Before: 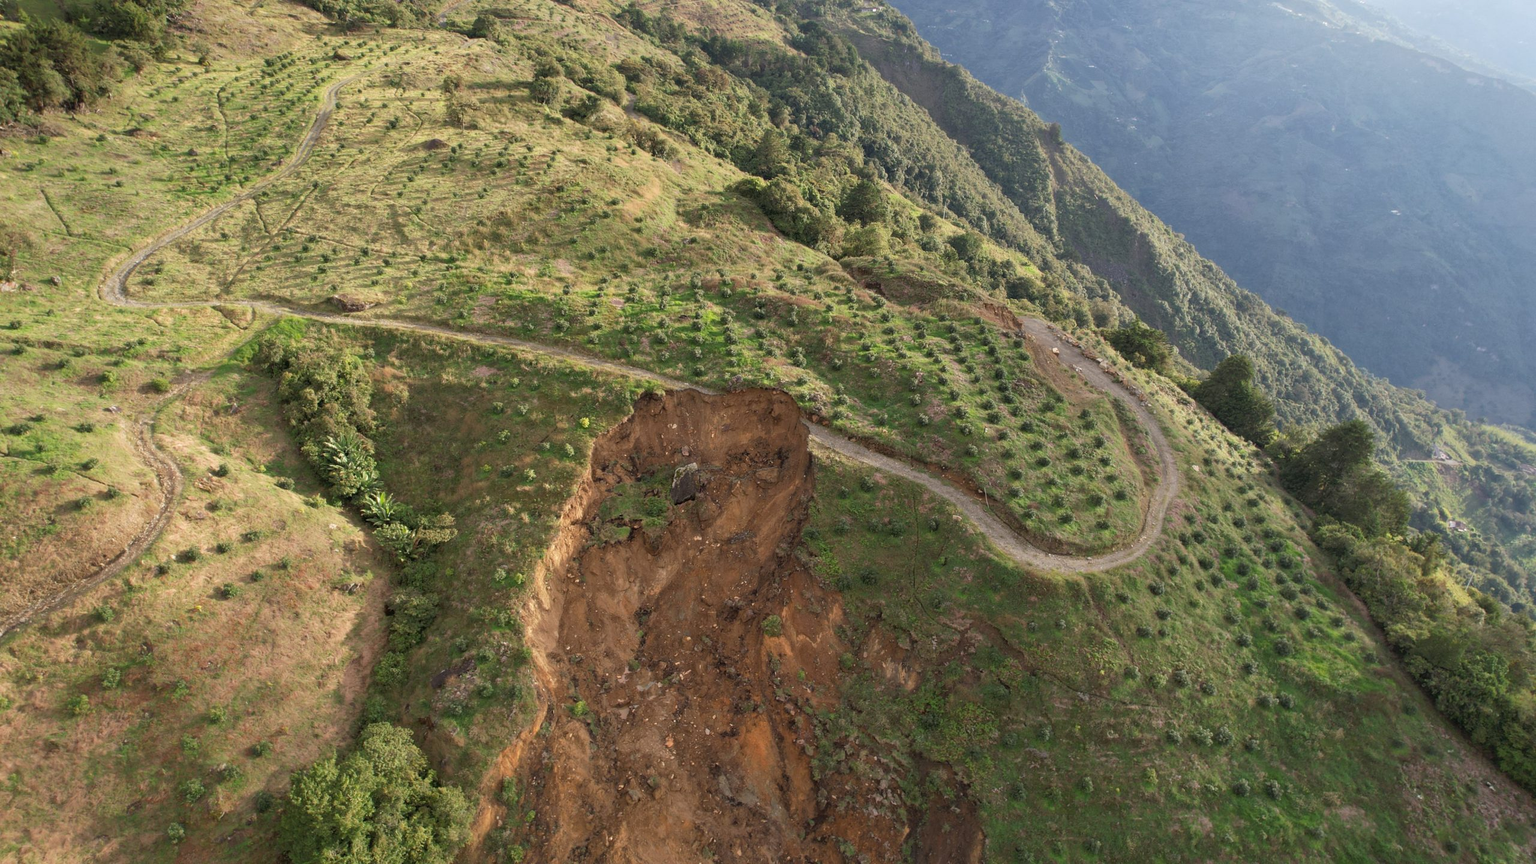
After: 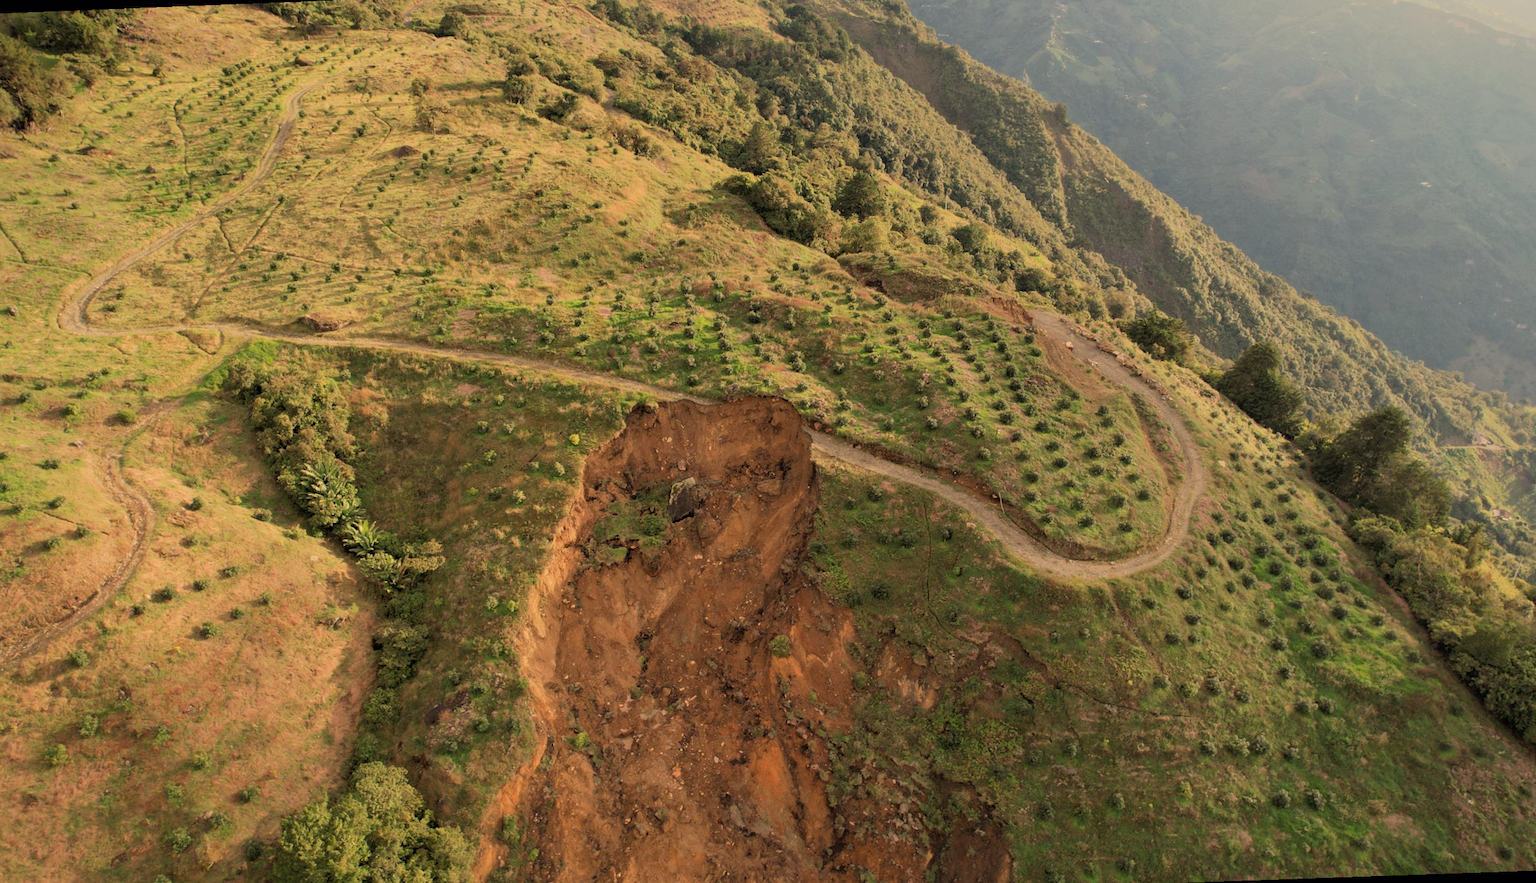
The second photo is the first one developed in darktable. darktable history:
filmic rgb: black relative exposure -7.65 EV, white relative exposure 4.56 EV, hardness 3.61, color science v6 (2022)
white balance: red 1.138, green 0.996, blue 0.812
rotate and perspective: rotation -2.12°, lens shift (vertical) 0.009, lens shift (horizontal) -0.008, automatic cropping original format, crop left 0.036, crop right 0.964, crop top 0.05, crop bottom 0.959
